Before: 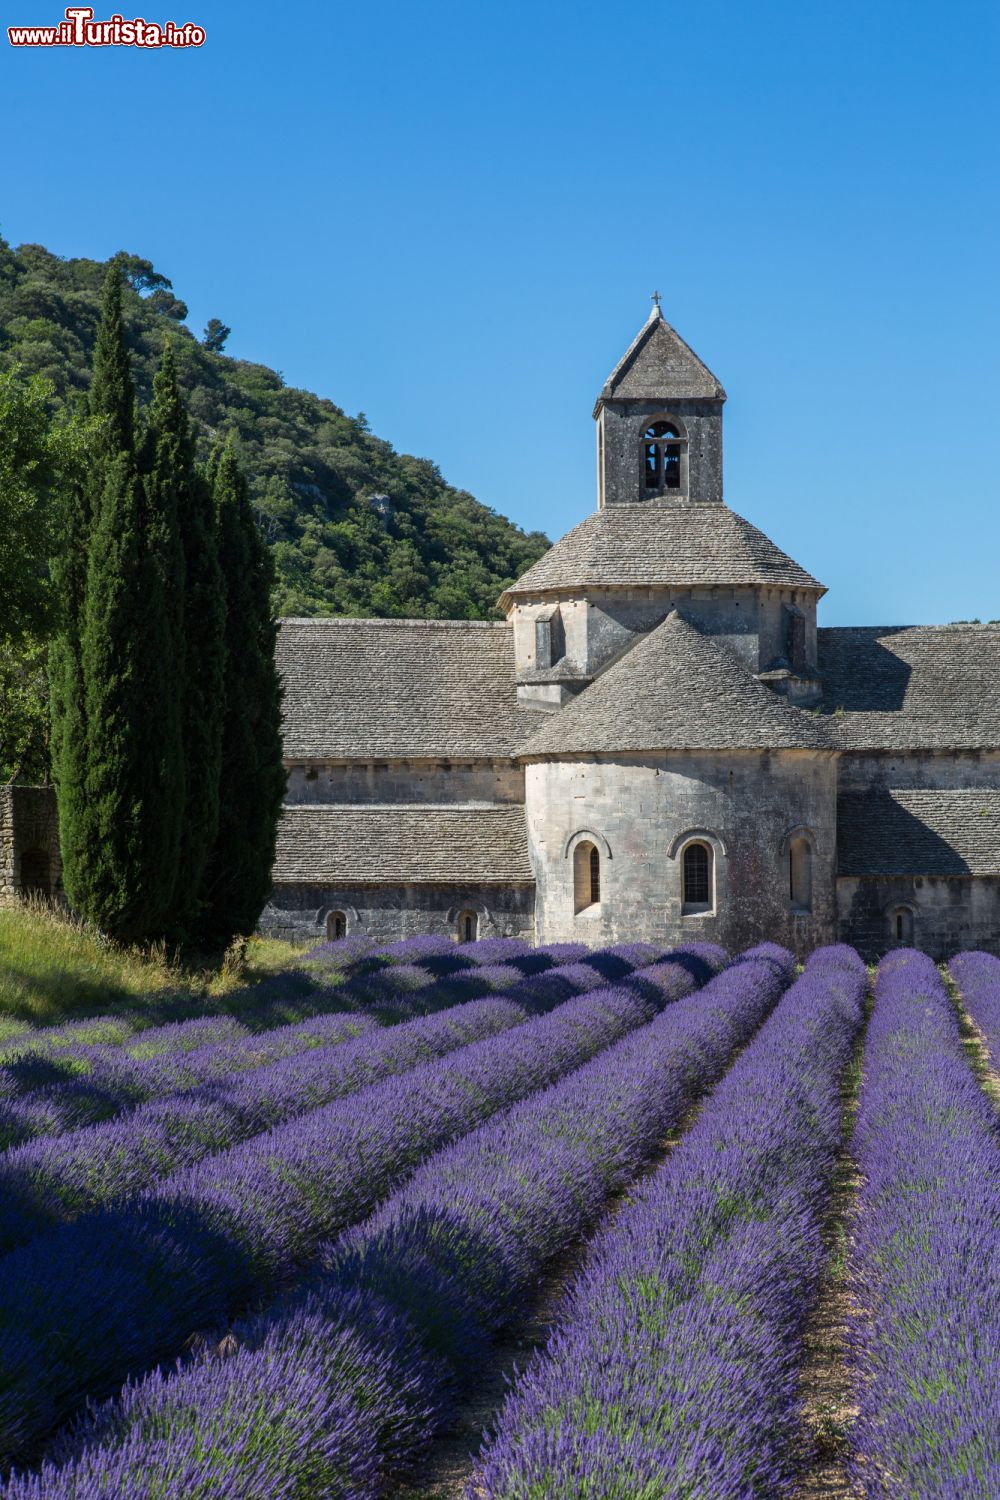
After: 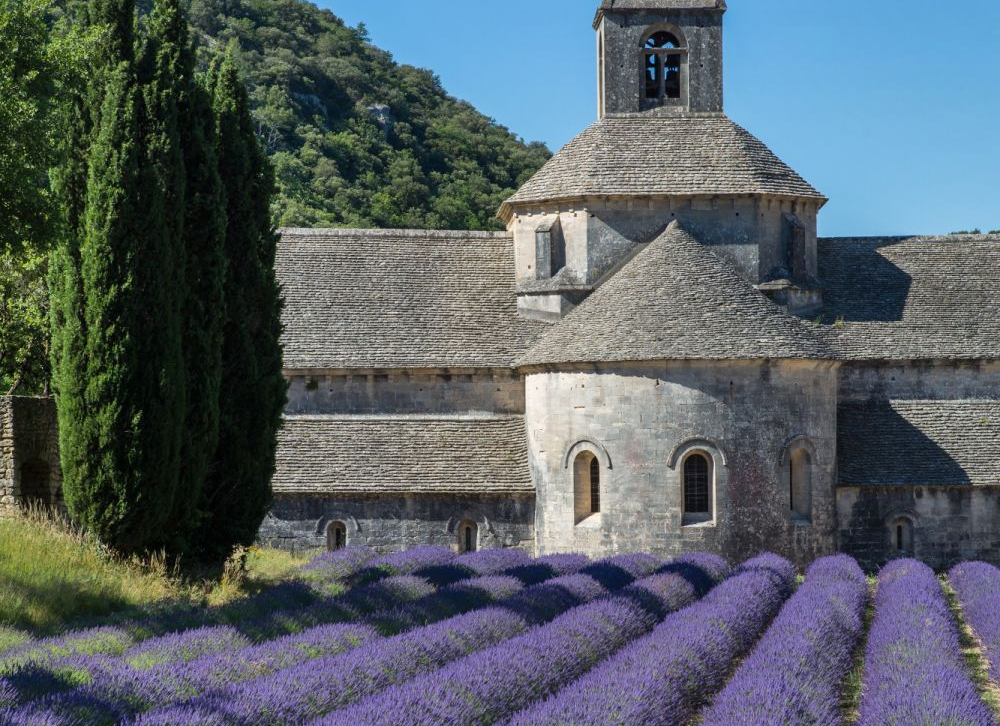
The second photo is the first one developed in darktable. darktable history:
shadows and highlights: low approximation 0.01, soften with gaussian
crop and rotate: top 26.056%, bottom 25.543%
